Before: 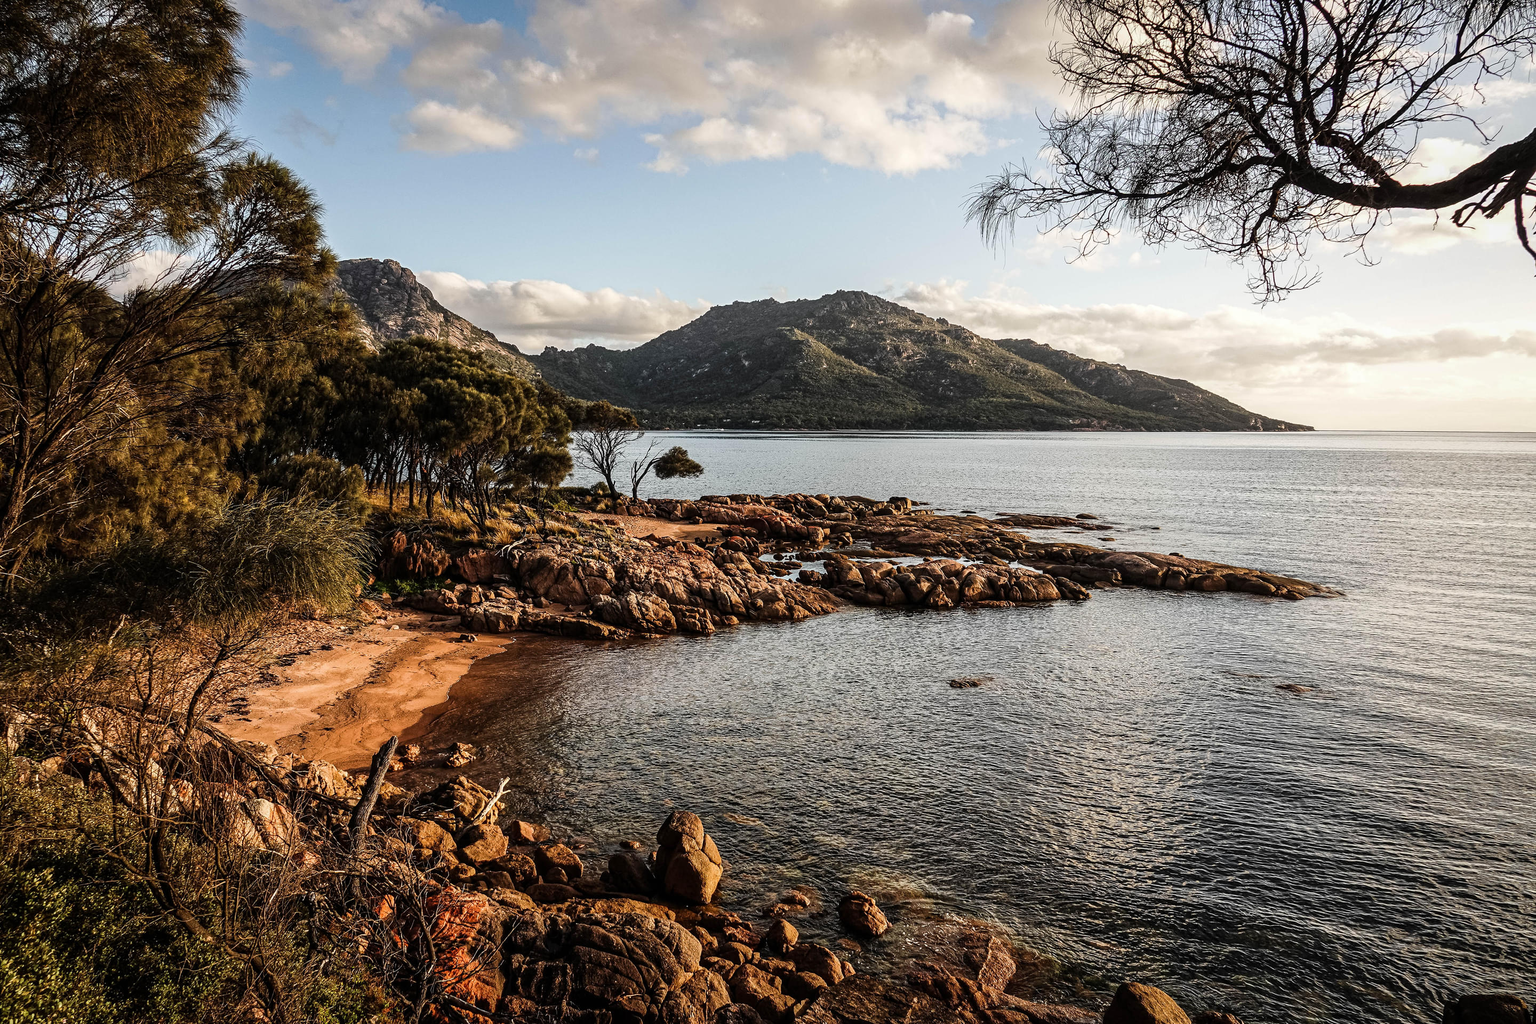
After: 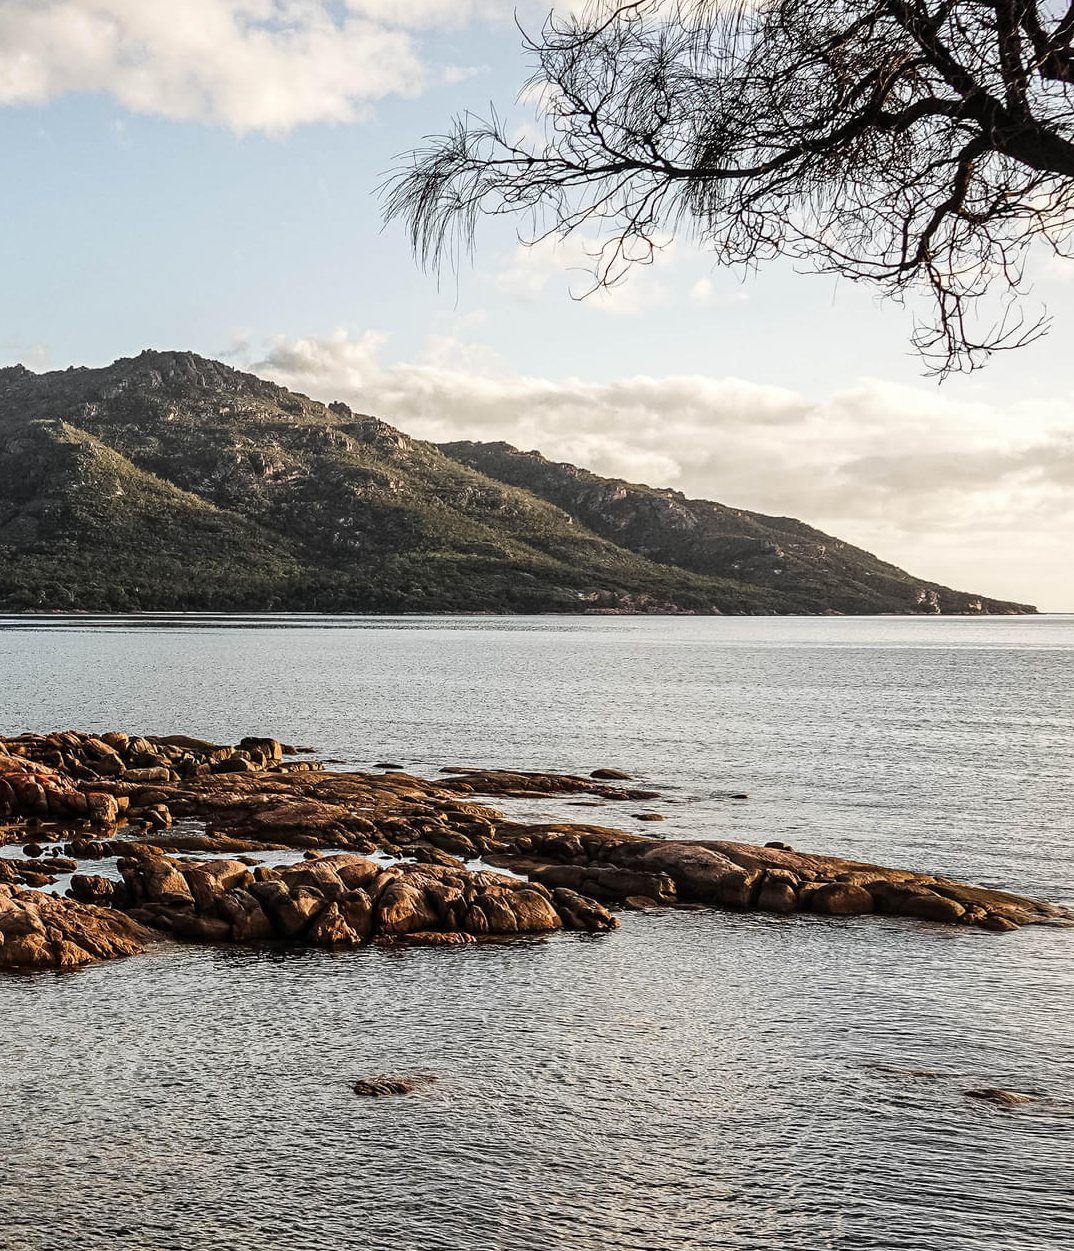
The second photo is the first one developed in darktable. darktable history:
crop and rotate: left 49.56%, top 10.129%, right 13.137%, bottom 24.712%
